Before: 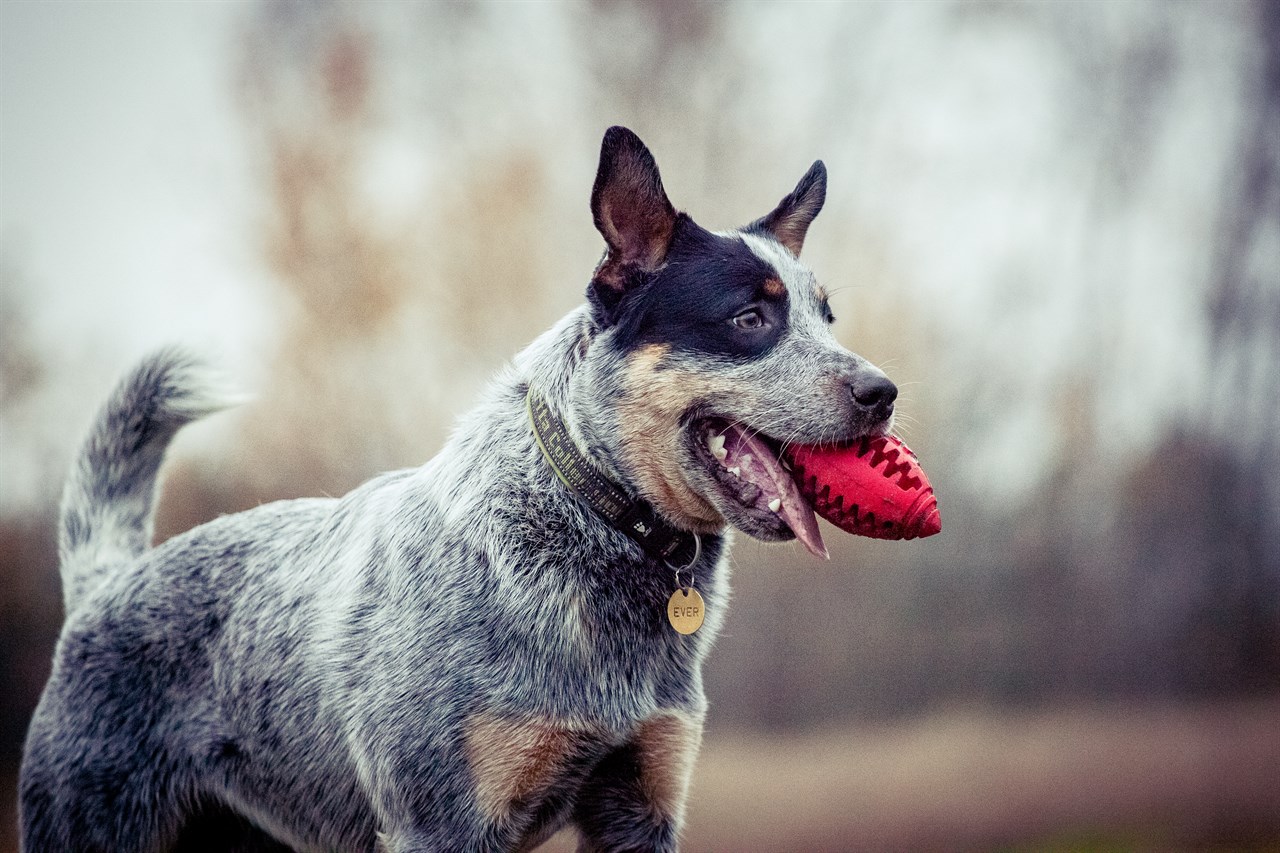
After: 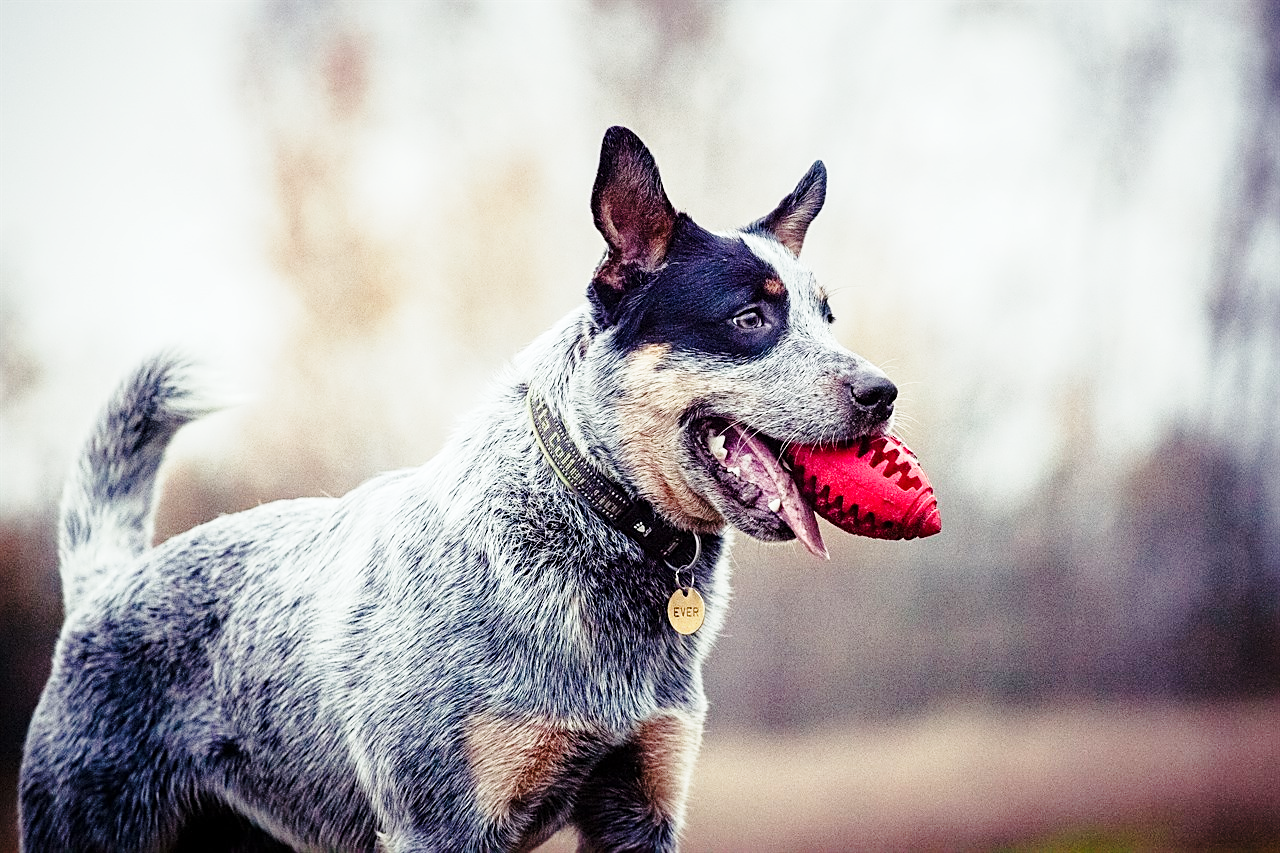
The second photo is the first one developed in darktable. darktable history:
exposure: exposure -0.01 EV, compensate highlight preservation false
base curve: curves: ch0 [(0, 0) (0.028, 0.03) (0.121, 0.232) (0.46, 0.748) (0.859, 0.968) (1, 1)], preserve colors none
sharpen: on, module defaults
